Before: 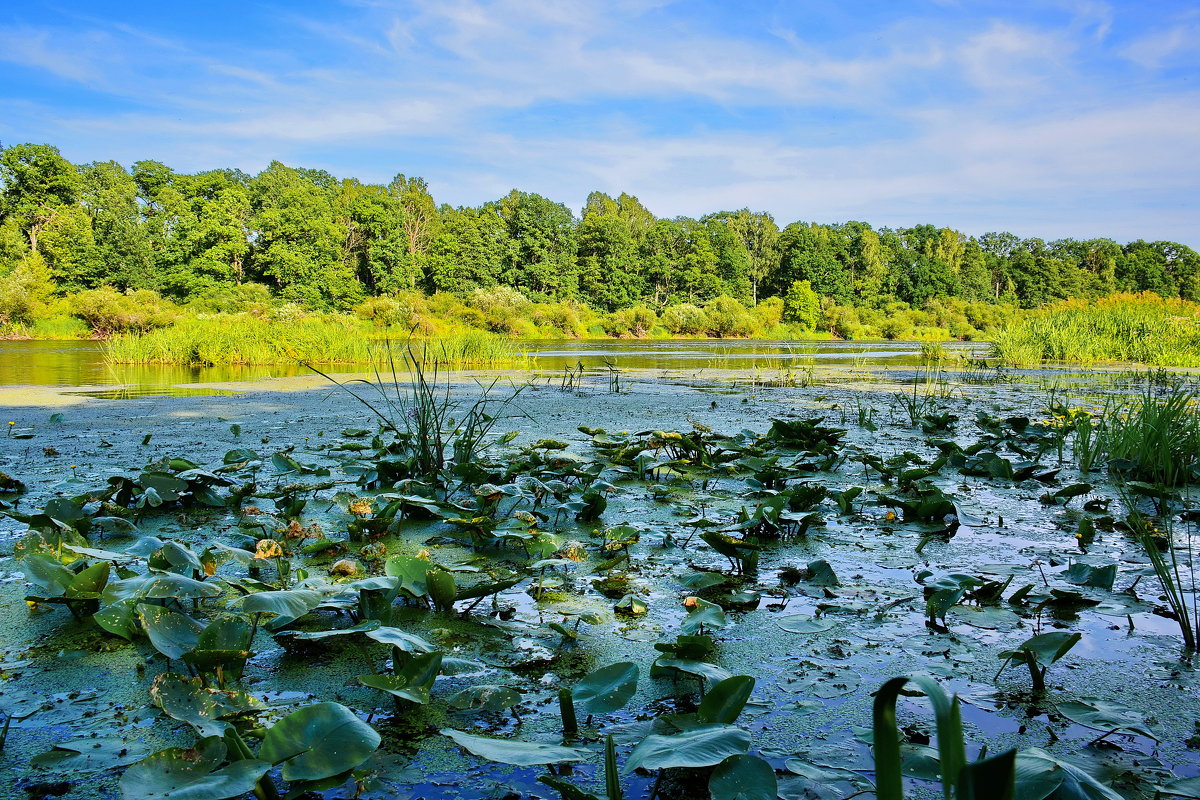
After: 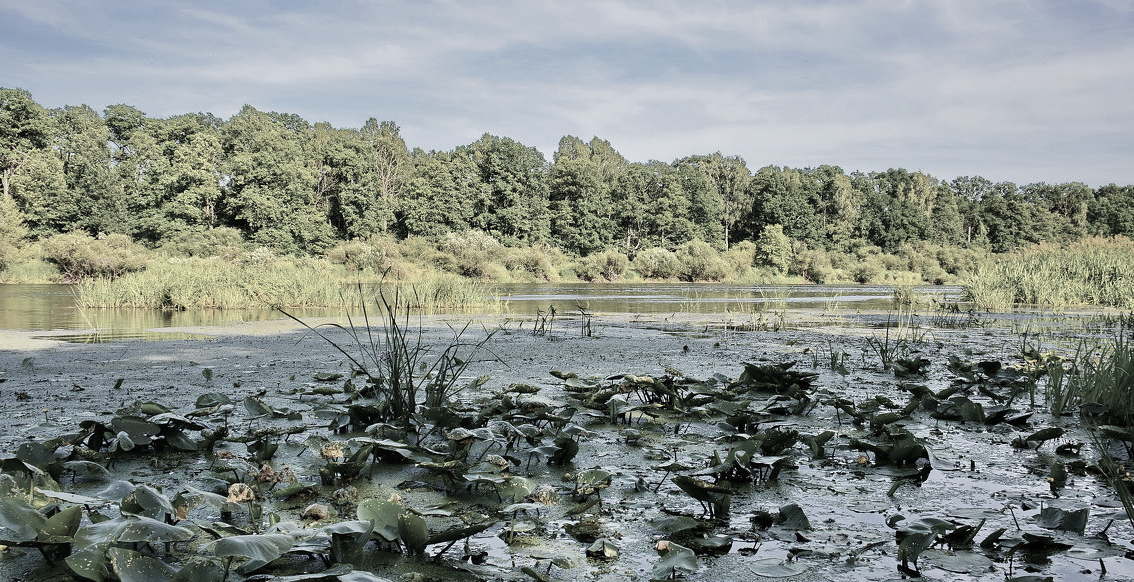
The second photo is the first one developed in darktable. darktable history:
color correction: highlights b* -0.045, saturation 0.297
crop: left 2.378%, top 7.013%, right 3.113%, bottom 20.234%
